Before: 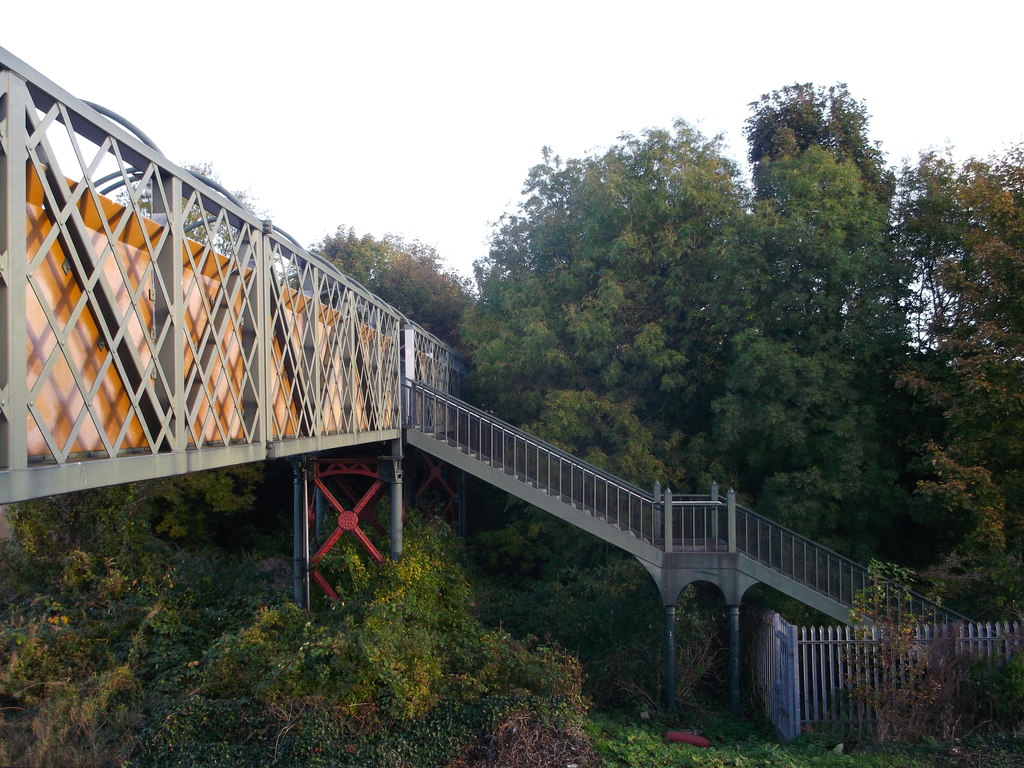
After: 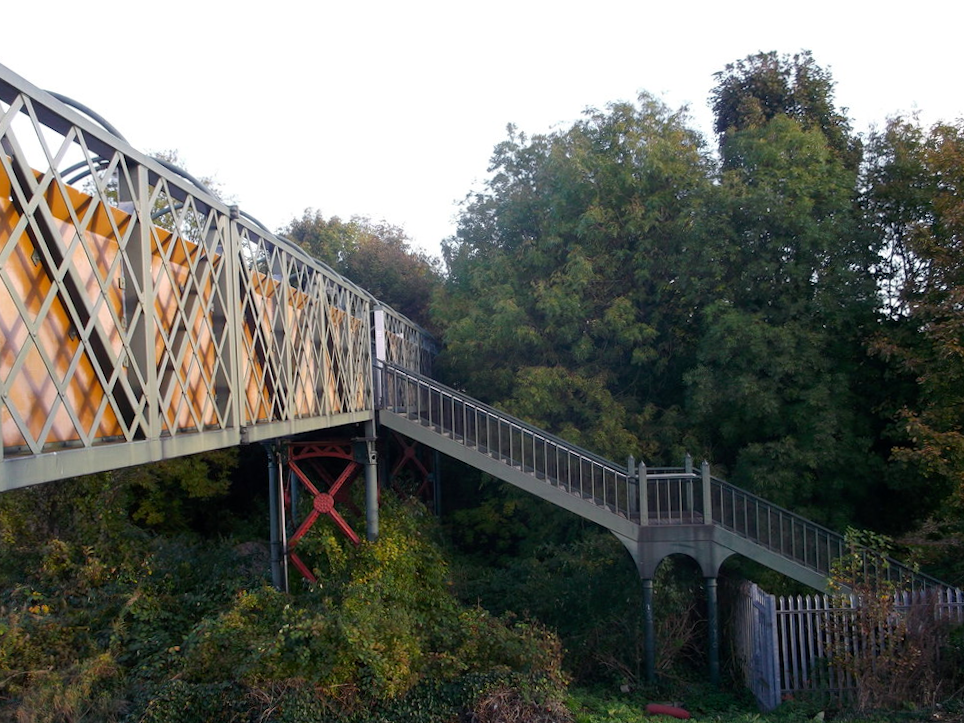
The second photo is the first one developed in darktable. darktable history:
rotate and perspective: rotation -2.12°, lens shift (vertical) 0.009, lens shift (horizontal) -0.008, automatic cropping original format, crop left 0.036, crop right 0.964, crop top 0.05, crop bottom 0.959
exposure: black level correction 0.001, compensate highlight preservation false
crop and rotate: angle -0.5°
